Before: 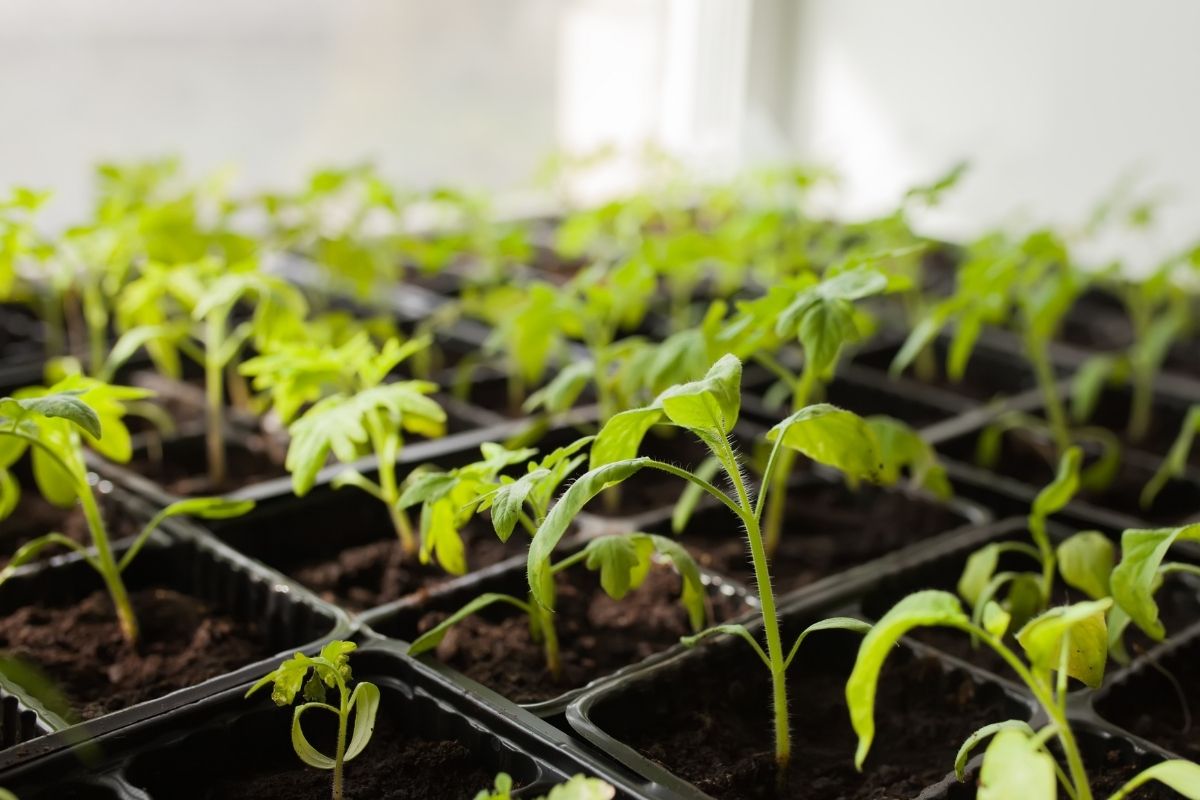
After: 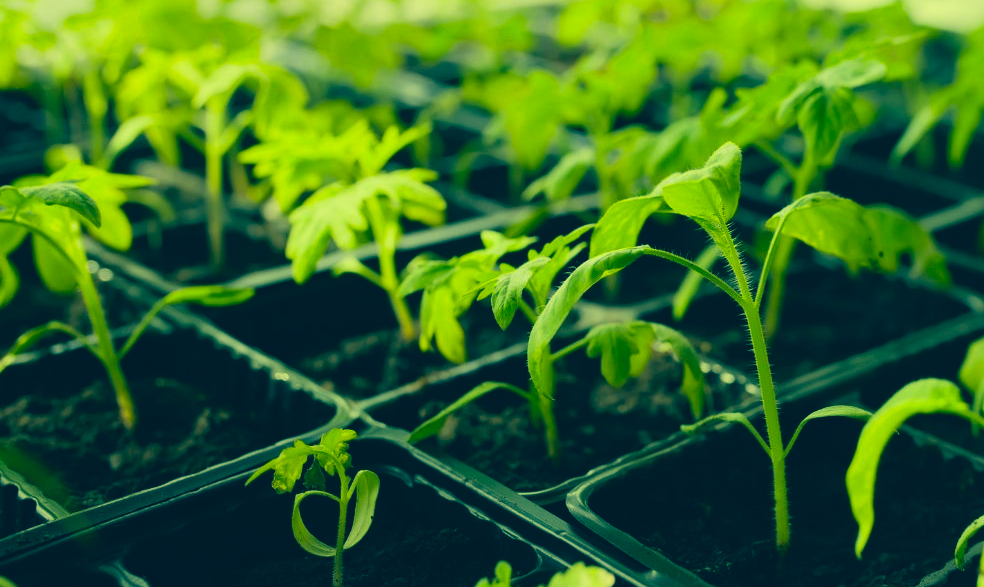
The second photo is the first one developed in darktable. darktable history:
color correction: highlights a* -15.58, highlights b* 40, shadows a* -40, shadows b* -26.18
white balance: red 1.029, blue 0.92
filmic rgb: black relative exposure -16 EV, white relative exposure 2.93 EV, hardness 10.04, color science v6 (2022)
crop: top 26.531%, right 17.959%
